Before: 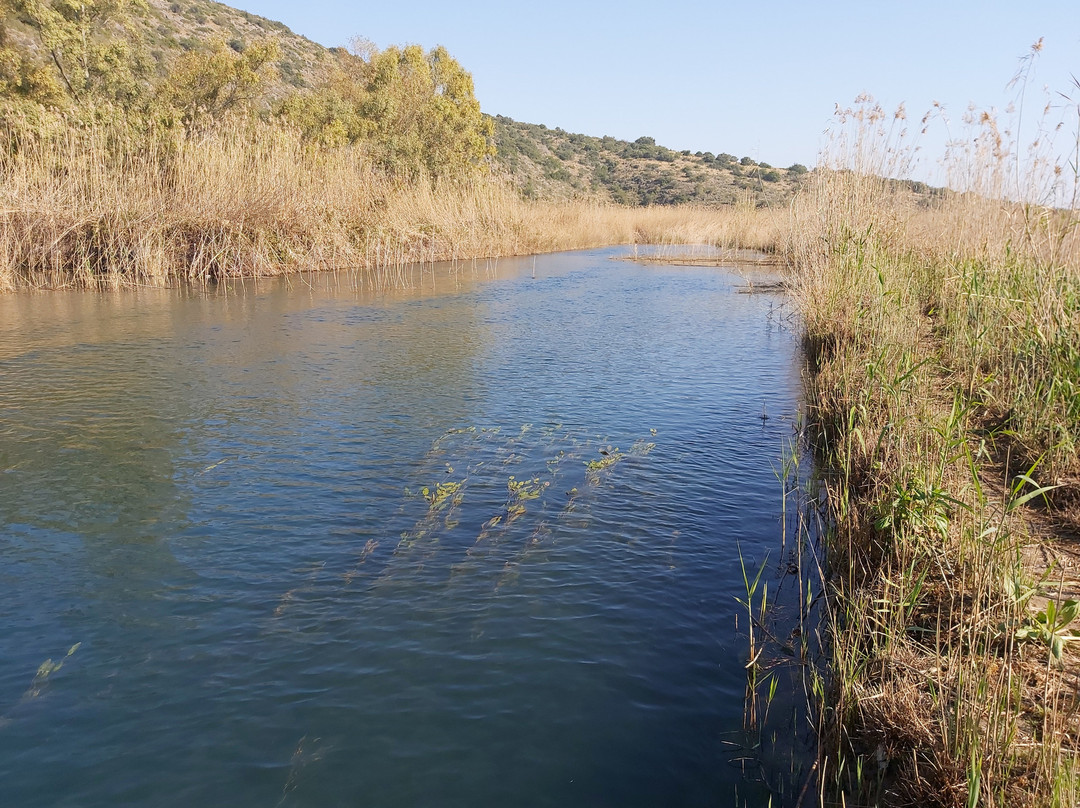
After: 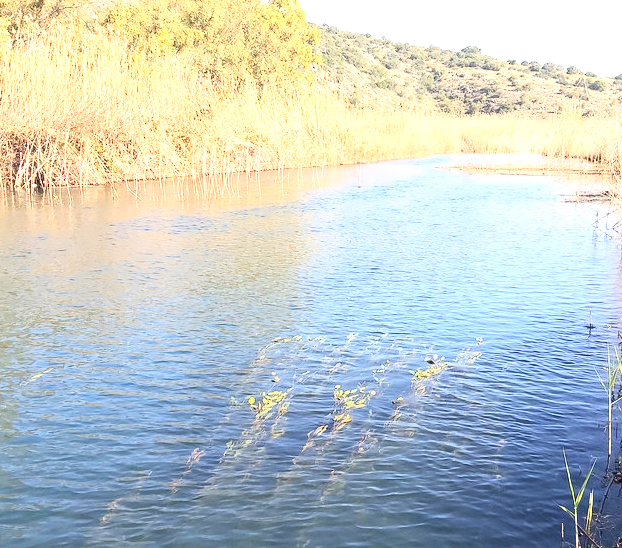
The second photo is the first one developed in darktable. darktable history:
crop: left 16.197%, top 11.315%, right 26.134%, bottom 20.78%
exposure: black level correction 0, exposure 1.199 EV, compensate exposure bias true, compensate highlight preservation false
contrast brightness saturation: contrast 0.241, brightness 0.094
